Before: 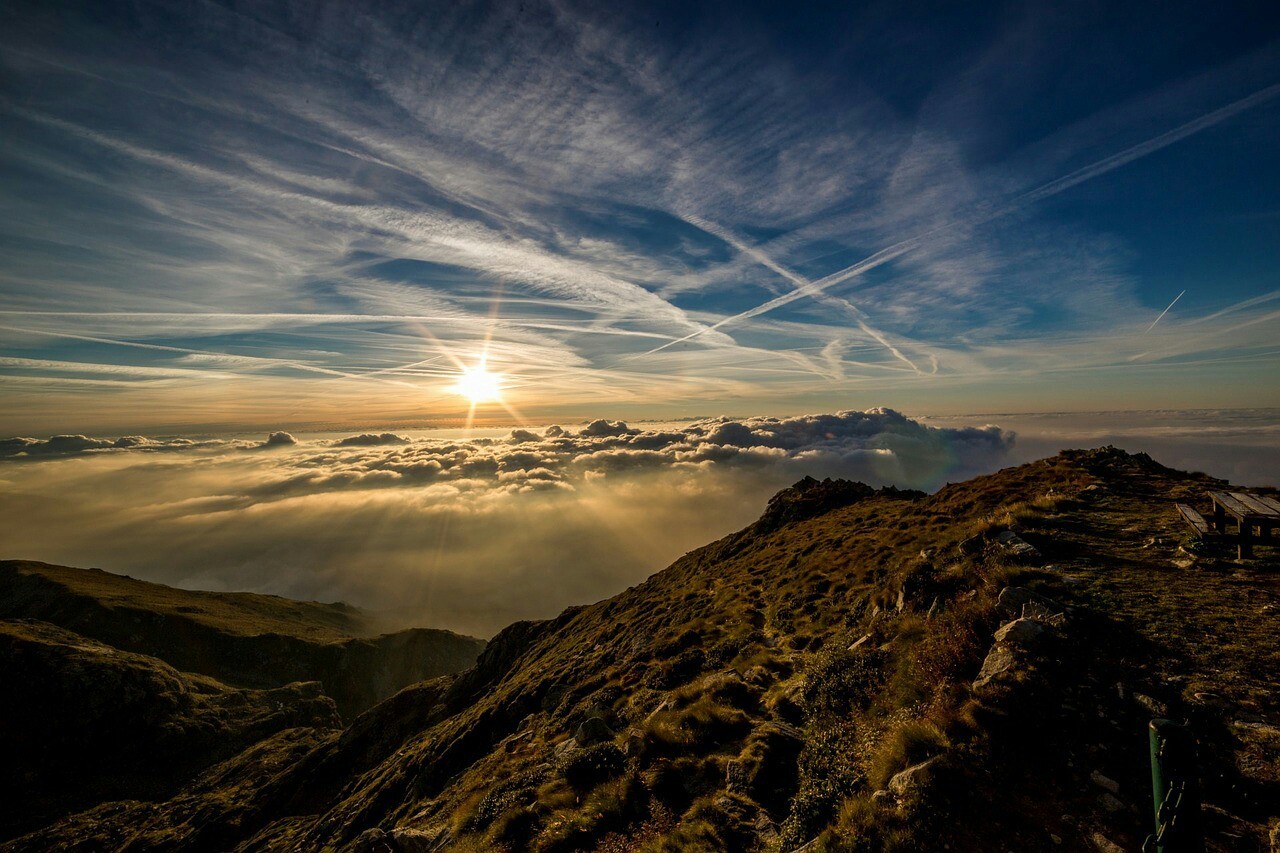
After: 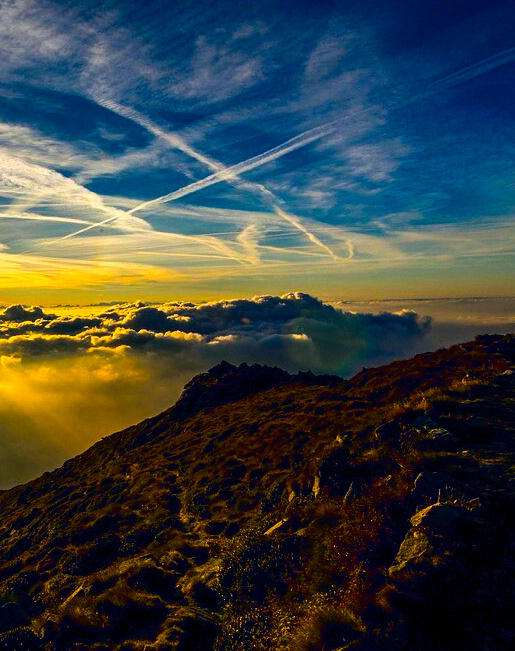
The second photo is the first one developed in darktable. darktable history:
crop: left 45.626%, top 13.553%, right 14.127%, bottom 10.035%
exposure: exposure 0.4 EV, compensate exposure bias true, compensate highlight preservation false
contrast brightness saturation: contrast 0.133, brightness -0.05, saturation 0.156
shadows and highlights: radius 91.17, shadows -14.7, white point adjustment 0.261, highlights 32.81, compress 48.44%, soften with gaussian
tone curve: curves: ch0 [(0, 0) (0.003, 0.004) (0.011, 0.008) (0.025, 0.012) (0.044, 0.02) (0.069, 0.028) (0.1, 0.034) (0.136, 0.059) (0.177, 0.1) (0.224, 0.151) (0.277, 0.203) (0.335, 0.266) (0.399, 0.344) (0.468, 0.414) (0.543, 0.507) (0.623, 0.602) (0.709, 0.704) (0.801, 0.804) (0.898, 0.927) (1, 1)], color space Lab, independent channels, preserve colors none
color balance rgb: shadows lift › chroma 5.461%, shadows lift › hue 238.53°, global offset › chroma 0.099%, global offset › hue 253.25°, linear chroma grading › shadows -39.942%, linear chroma grading › highlights 40.391%, linear chroma grading › global chroma 45.041%, linear chroma grading › mid-tones -29.826%, perceptual saturation grading › global saturation 10.261%, global vibrance 11.303%
